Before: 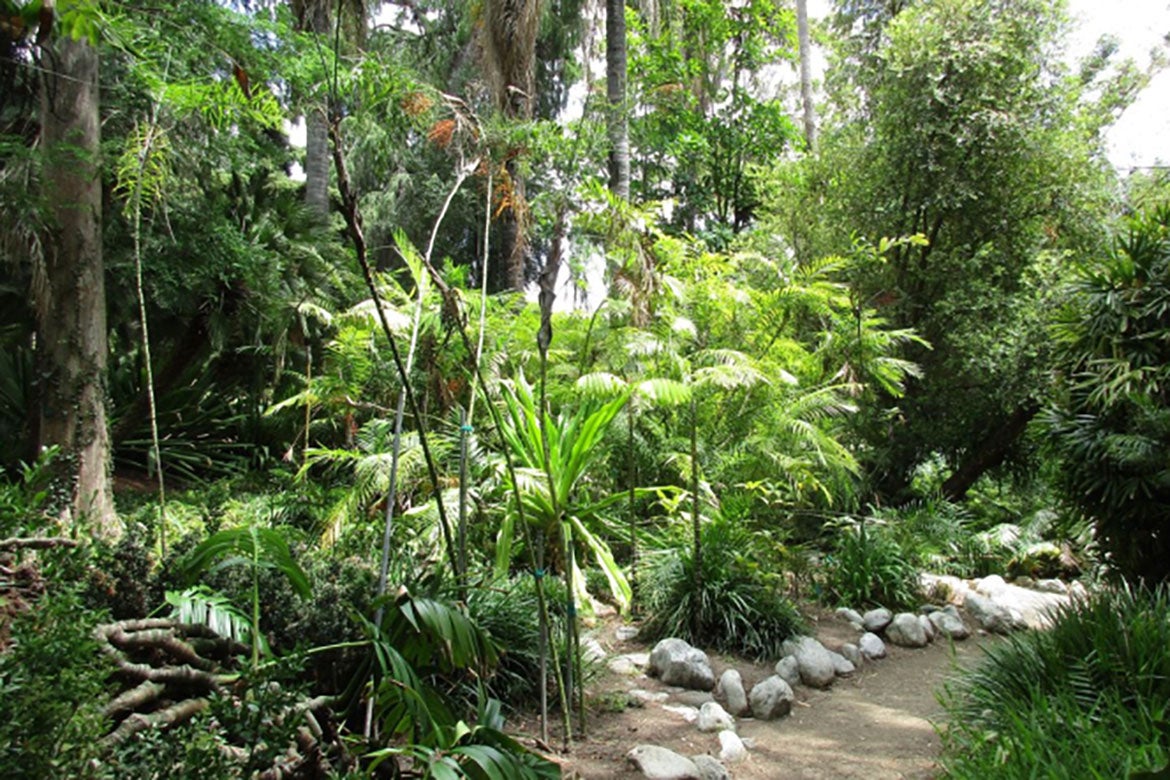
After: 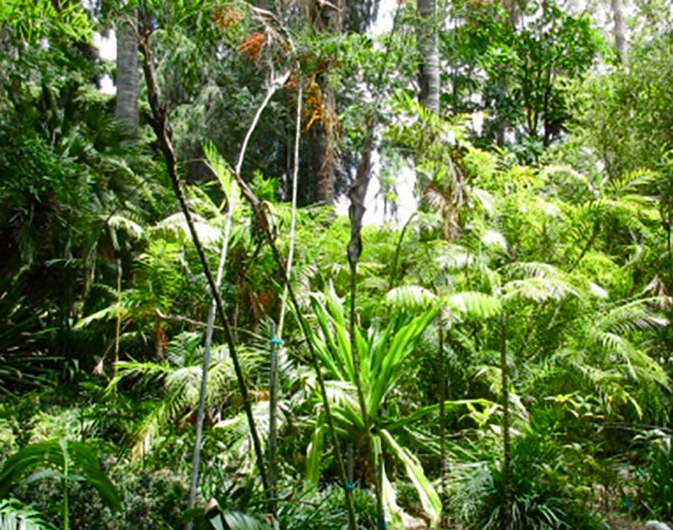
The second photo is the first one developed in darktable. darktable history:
color balance rgb: perceptual saturation grading › global saturation 15.231%, perceptual saturation grading › highlights -19.133%, perceptual saturation grading › shadows 19.79%, saturation formula JzAzBz (2021)
crop: left 16.248%, top 11.278%, right 26.207%, bottom 20.766%
